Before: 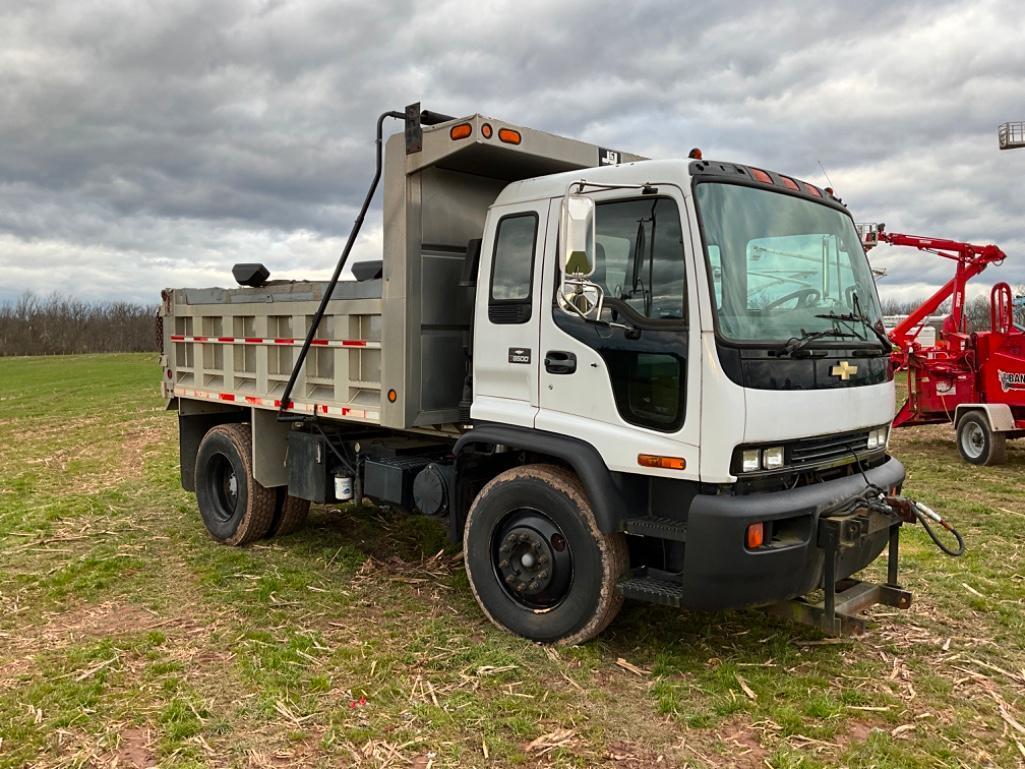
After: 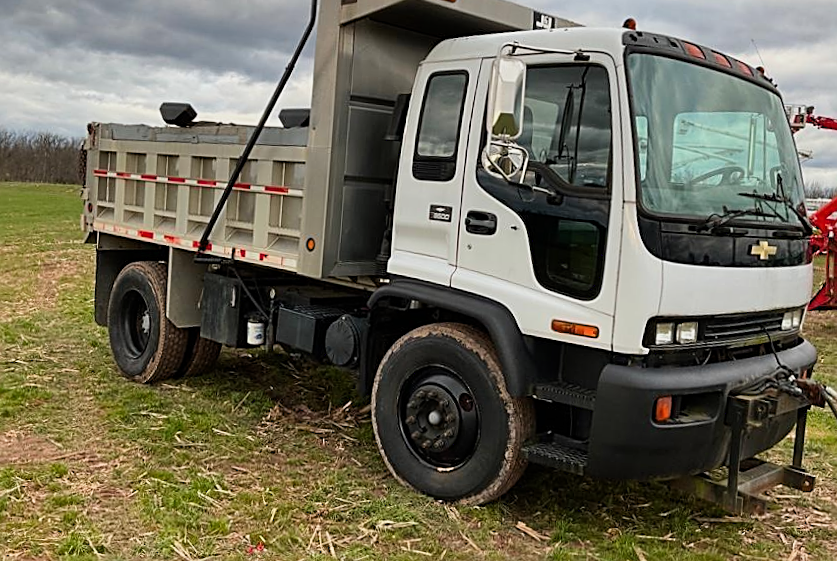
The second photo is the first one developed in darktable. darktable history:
crop and rotate: angle -3.92°, left 9.92%, top 21.222%, right 12.149%, bottom 11.768%
filmic rgb: black relative exposure -11.36 EV, white relative exposure 3.25 EV, hardness 6.83
sharpen: on, module defaults
